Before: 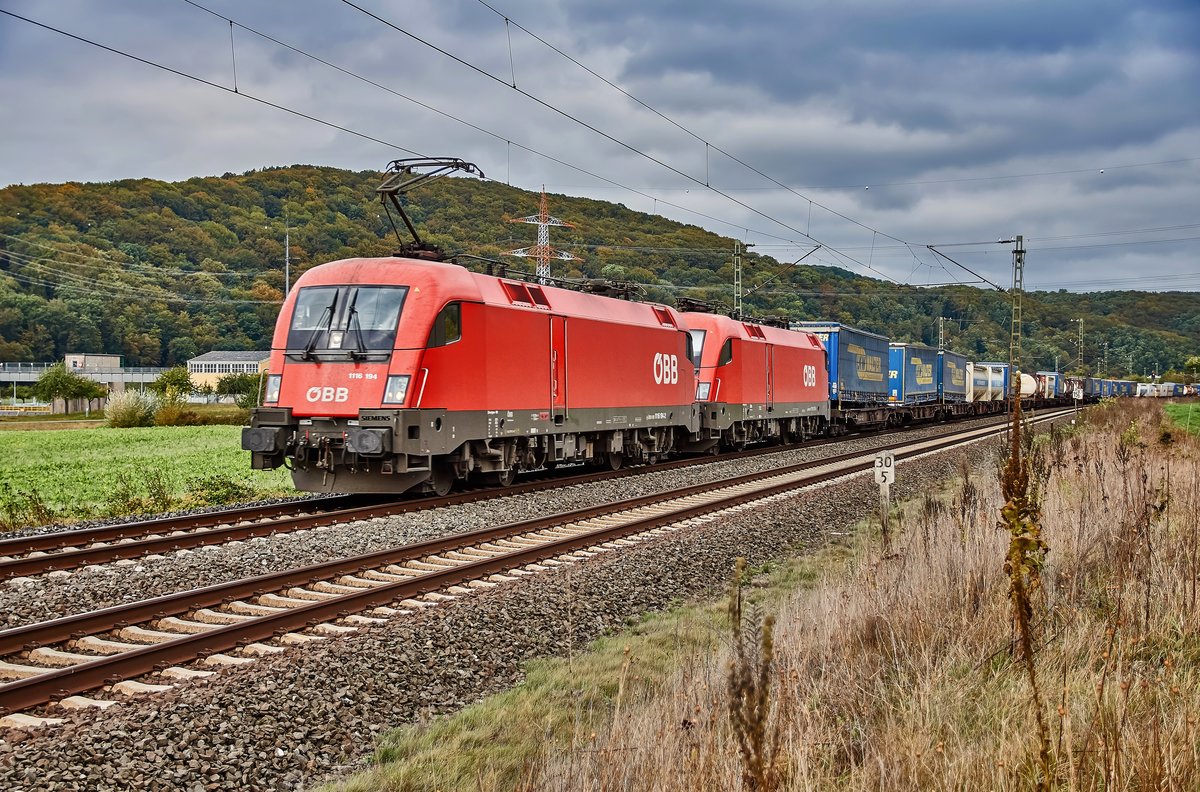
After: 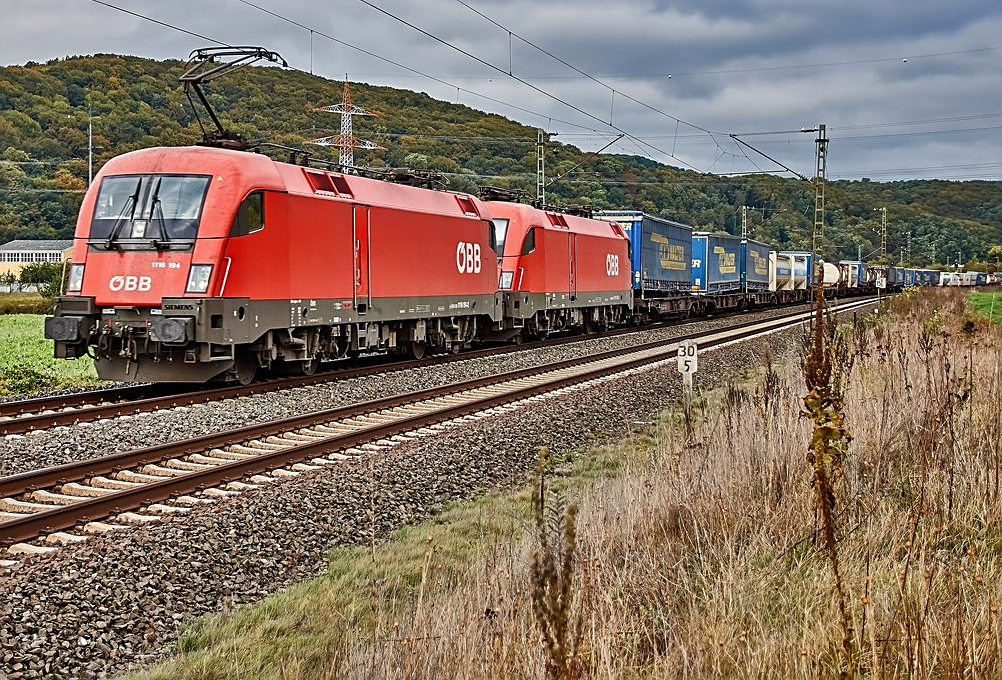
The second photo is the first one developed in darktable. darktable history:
sharpen: amount 0.498
crop: left 16.43%, top 14.098%
